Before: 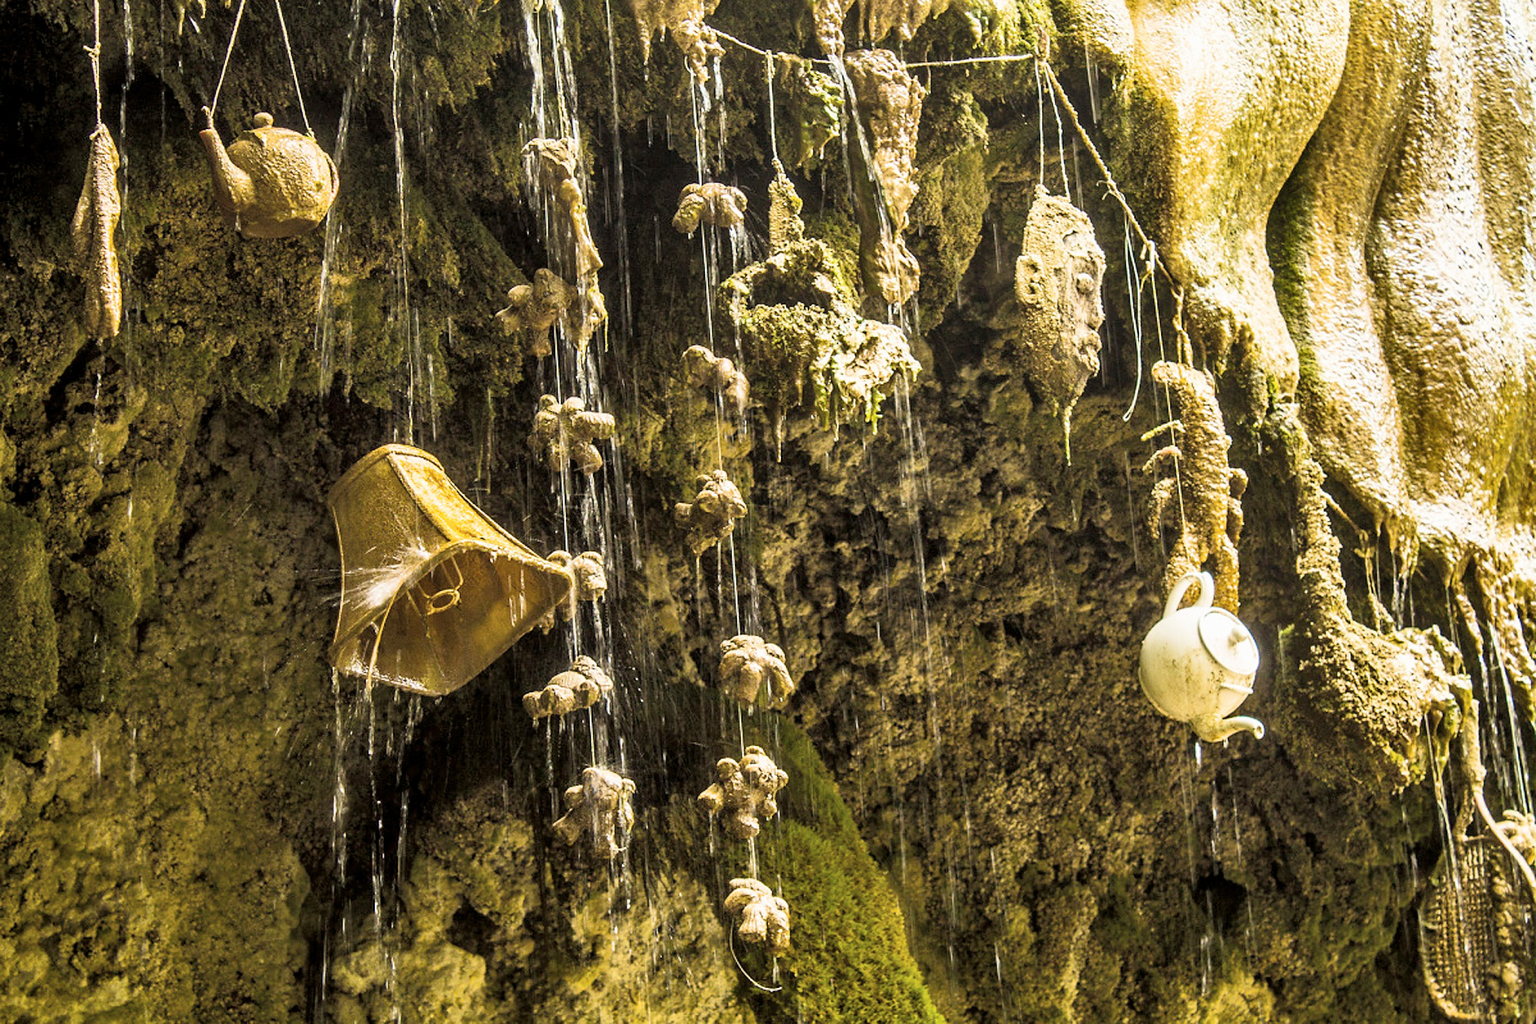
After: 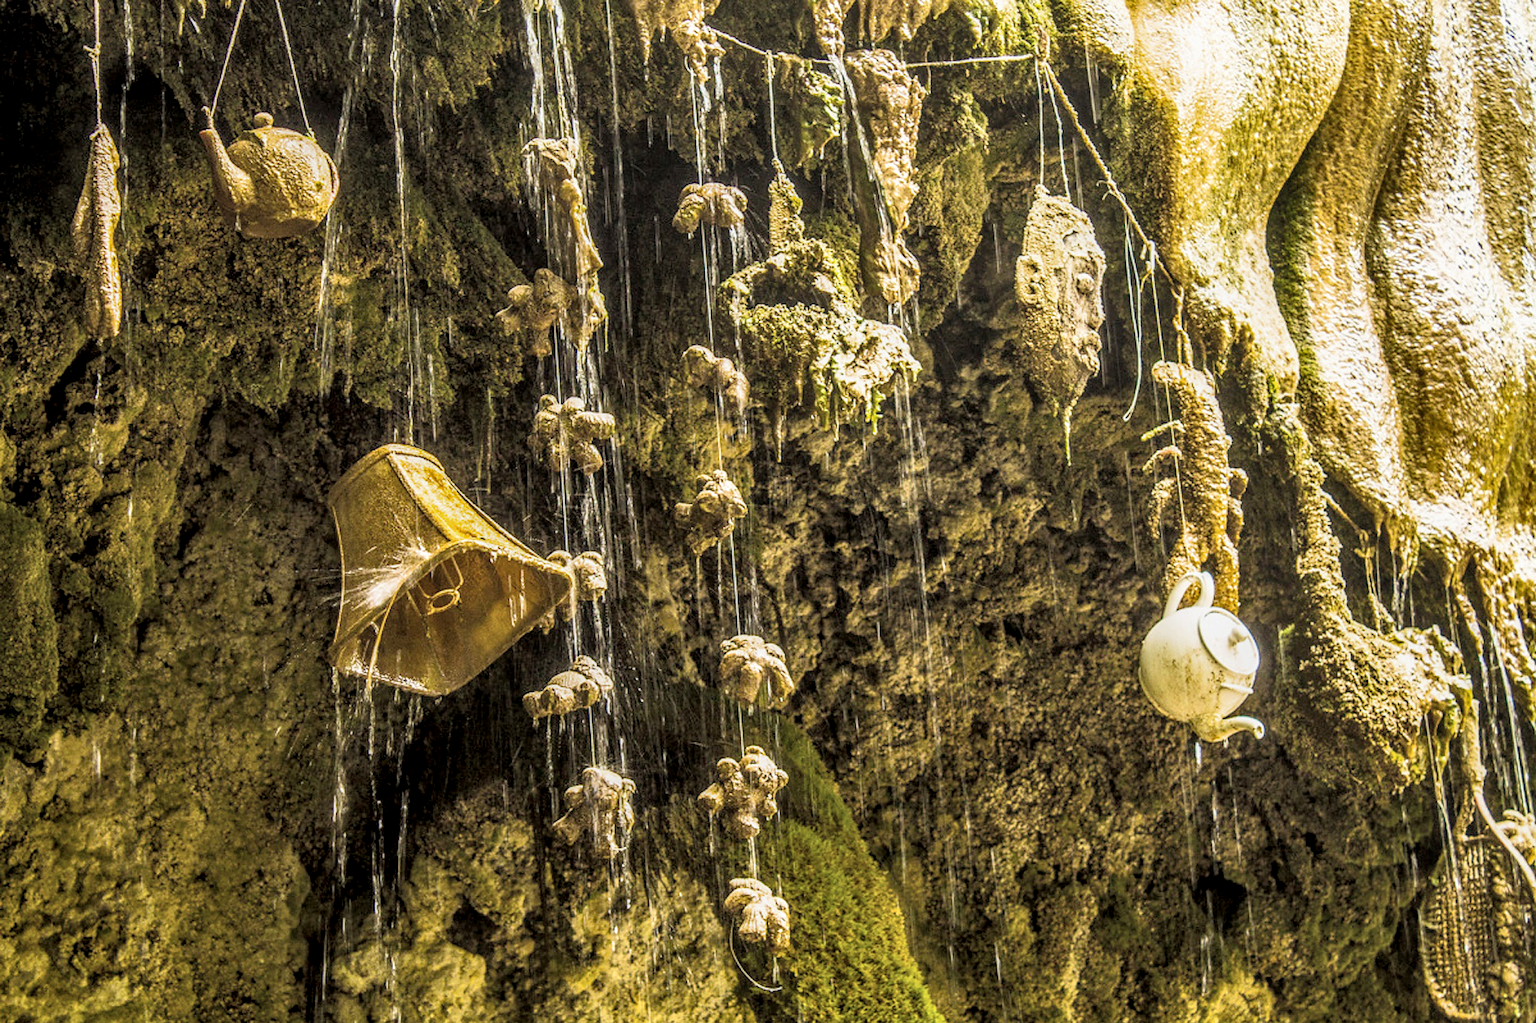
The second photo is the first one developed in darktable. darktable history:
local contrast: highlights 5%, shadows 3%, detail 134%
